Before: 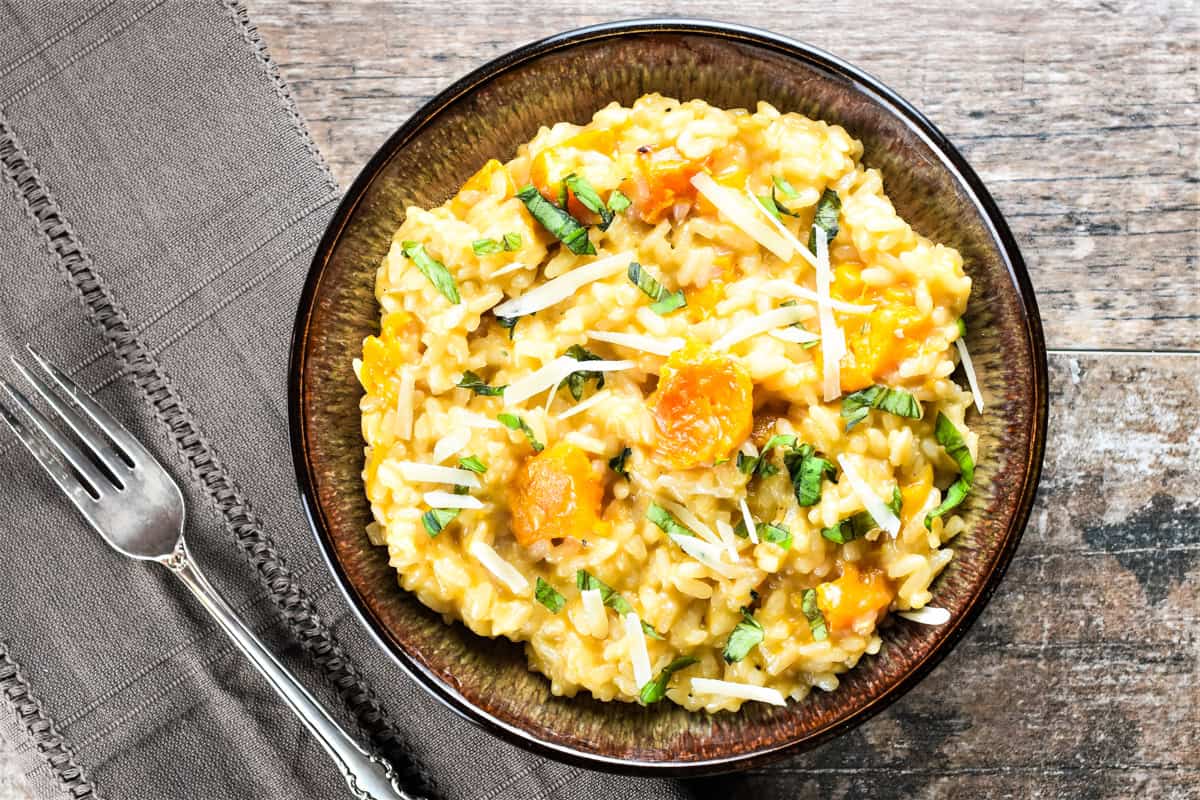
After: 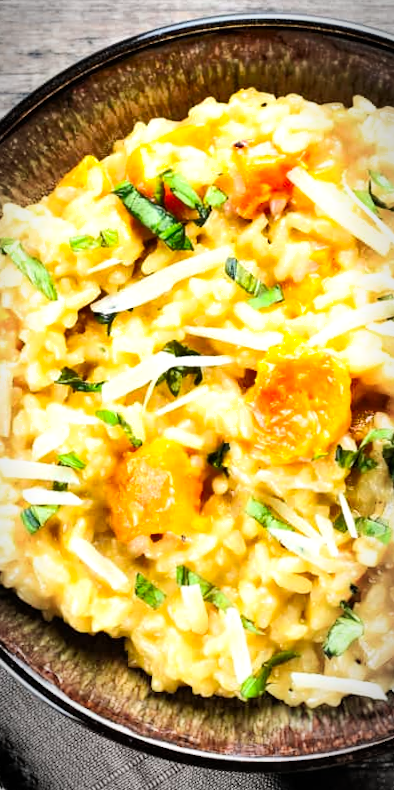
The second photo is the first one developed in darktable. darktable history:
shadows and highlights: radius 133.83, soften with gaussian
crop: left 33.36%, right 33.36%
tone curve: curves: ch0 [(0, 0) (0.07, 0.057) (0.15, 0.177) (0.352, 0.445) (0.59, 0.703) (0.857, 0.908) (1, 1)], color space Lab, linked channels, preserve colors none
exposure: exposure 0.2 EV, compensate highlight preservation false
rotate and perspective: rotation -0.45°, automatic cropping original format, crop left 0.008, crop right 0.992, crop top 0.012, crop bottom 0.988
vignetting: automatic ratio true
